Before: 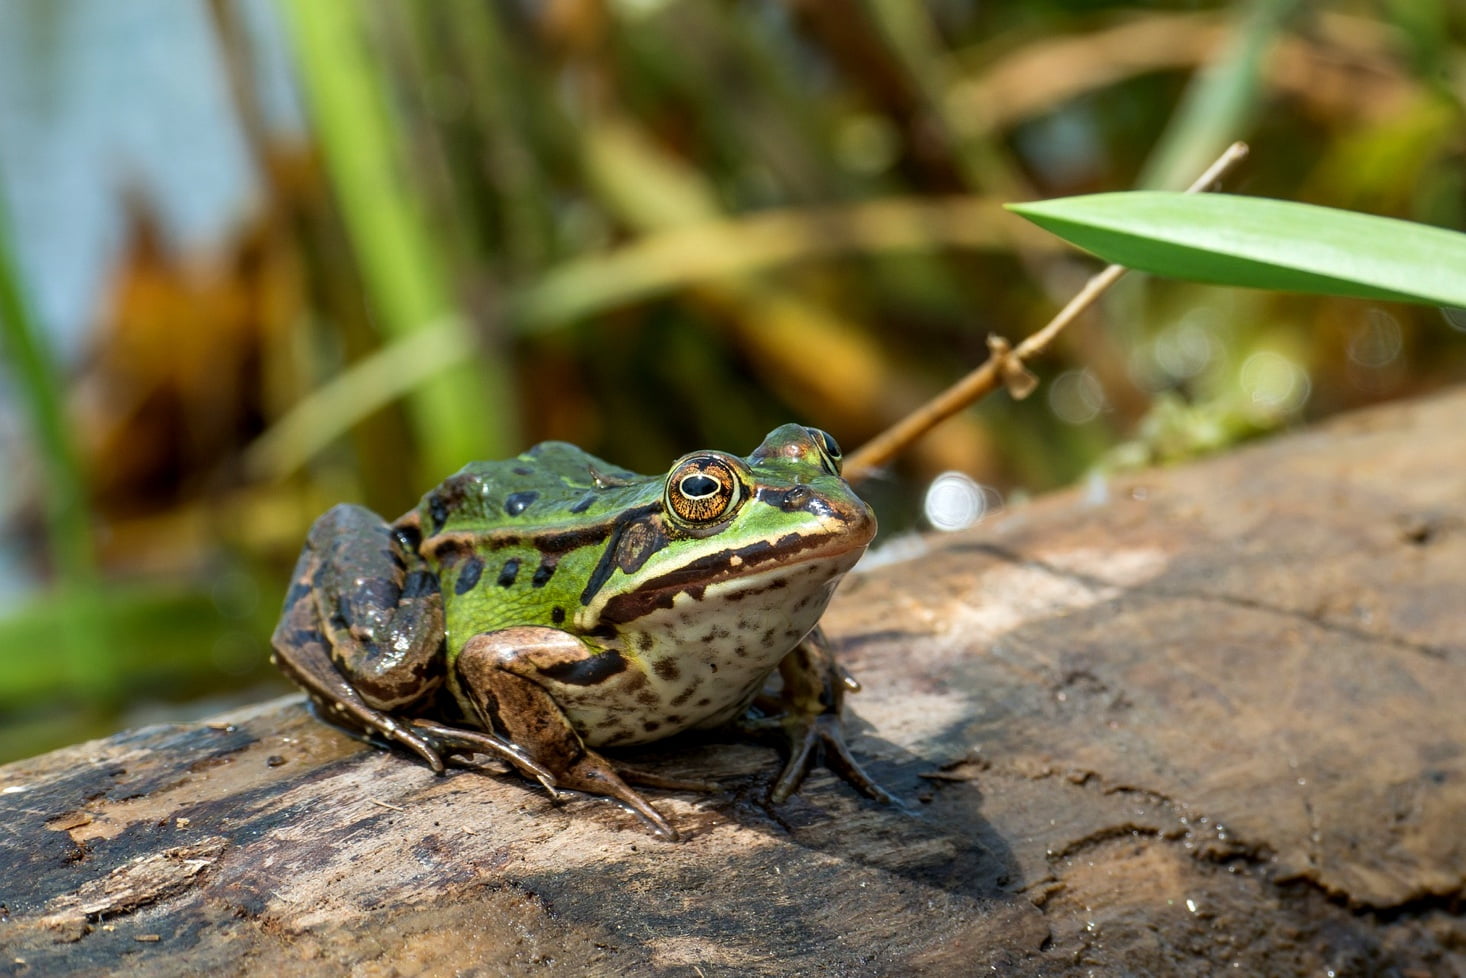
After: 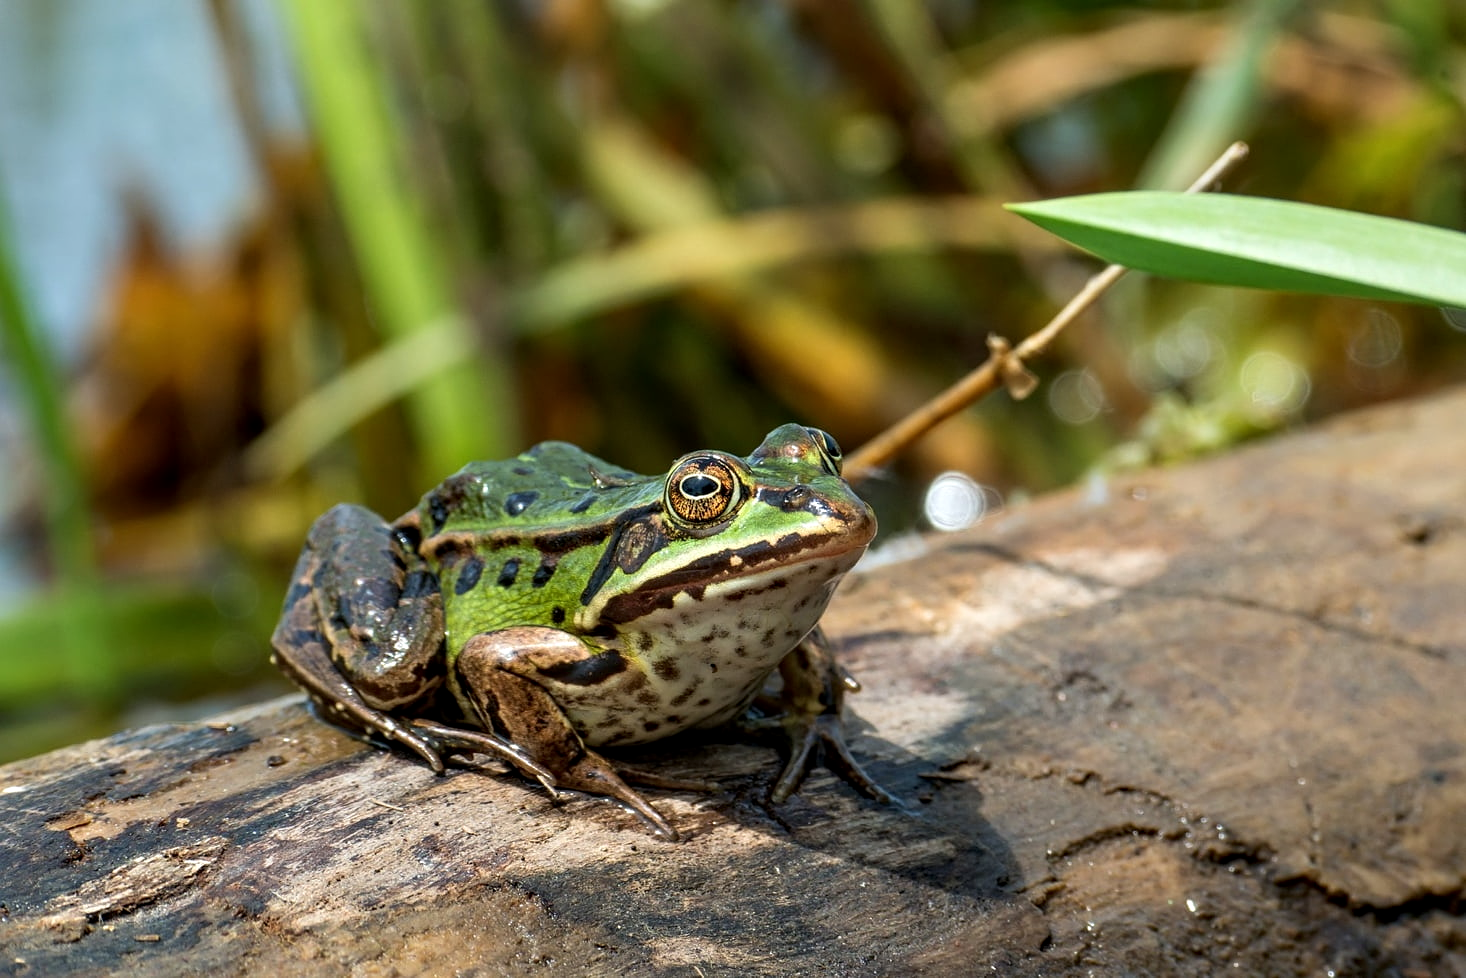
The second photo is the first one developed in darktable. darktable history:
contrast equalizer: octaves 7, y [[0.502, 0.505, 0.512, 0.529, 0.564, 0.588], [0.5 ×6], [0.502, 0.505, 0.512, 0.529, 0.564, 0.588], [0, 0.001, 0.001, 0.004, 0.008, 0.011], [0, 0.001, 0.001, 0.004, 0.008, 0.011]]
